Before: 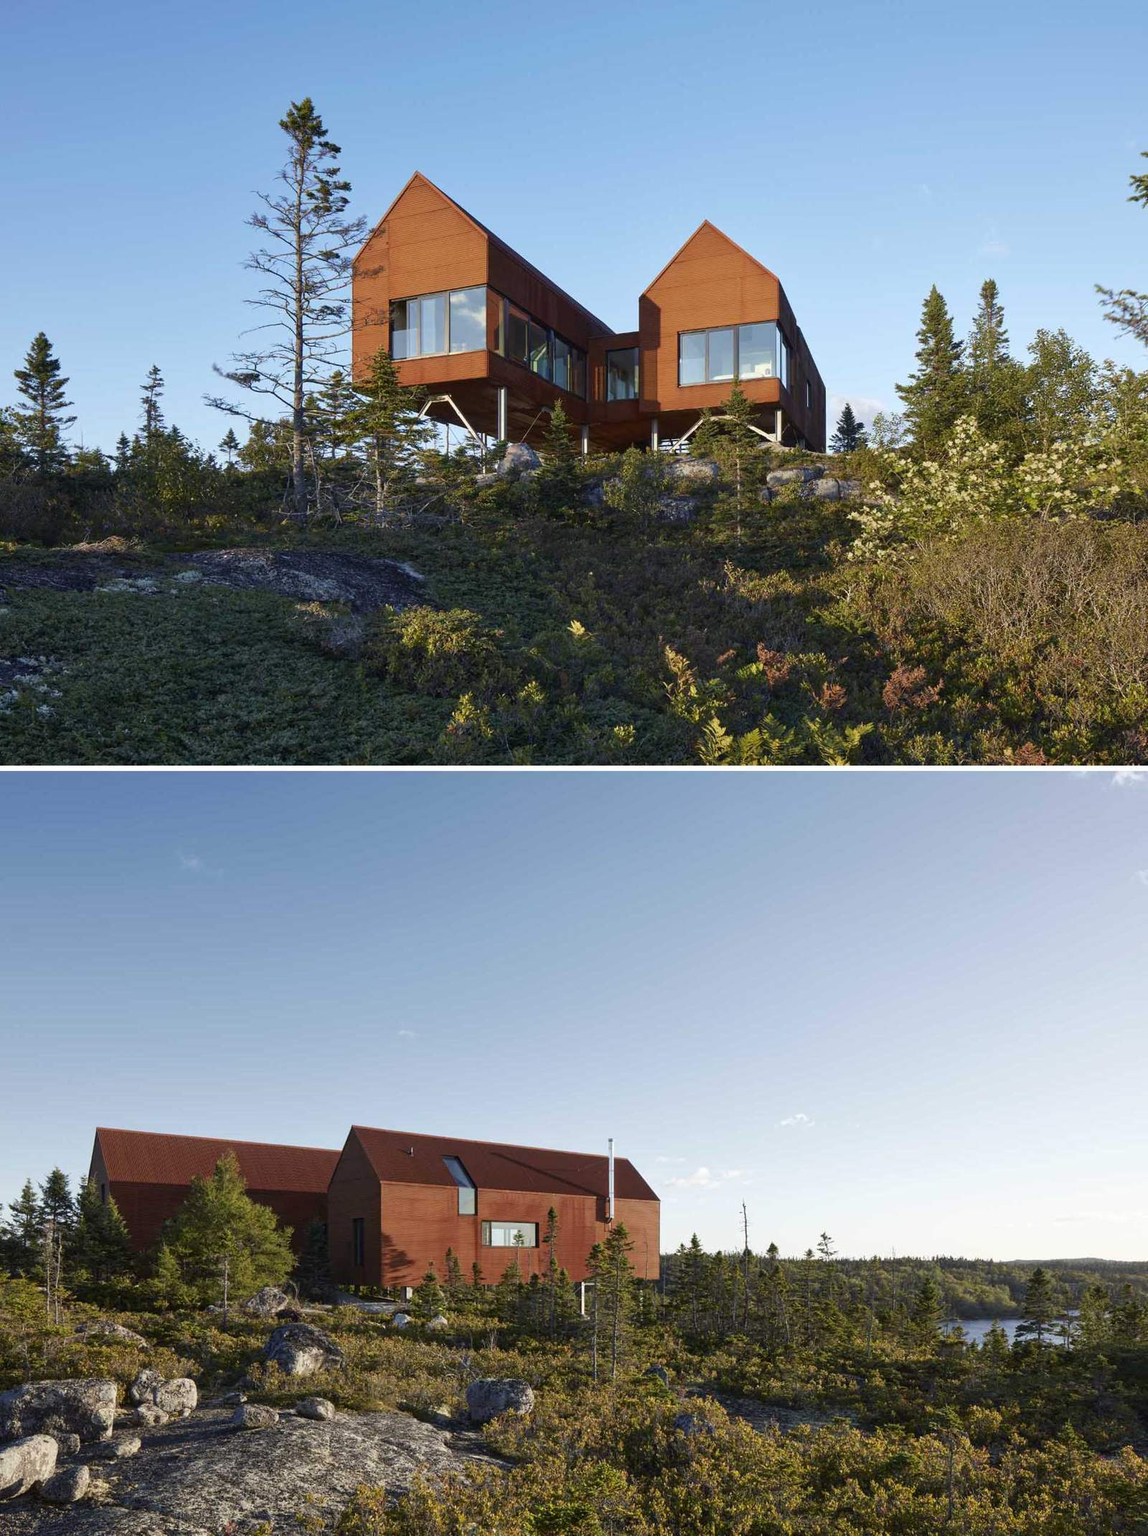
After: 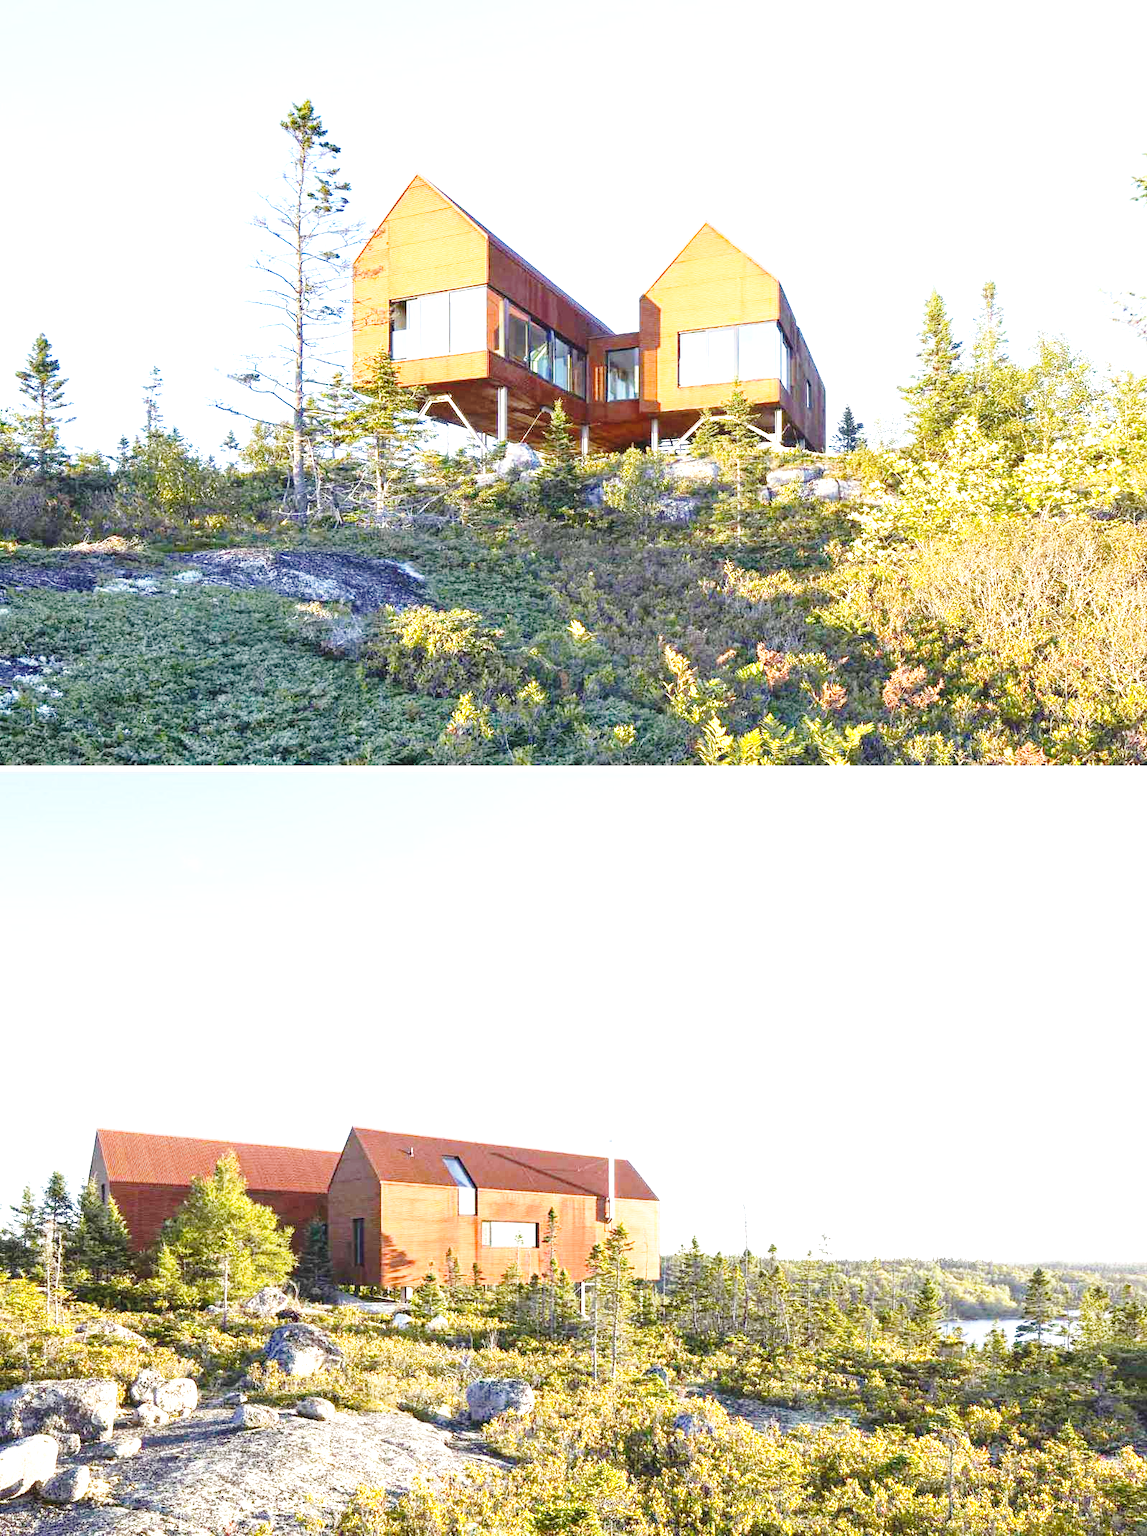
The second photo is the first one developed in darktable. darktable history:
exposure: exposure 2.04 EV, compensate highlight preservation false
contrast brightness saturation: saturation -0.17
color balance rgb: linear chroma grading › global chroma 10%, perceptual saturation grading › global saturation 5%, perceptual brilliance grading › global brilliance 4%, global vibrance 7%, saturation formula JzAzBz (2021)
base curve: curves: ch0 [(0, 0) (0.028, 0.03) (0.121, 0.232) (0.46, 0.748) (0.859, 0.968) (1, 1)], preserve colors none
